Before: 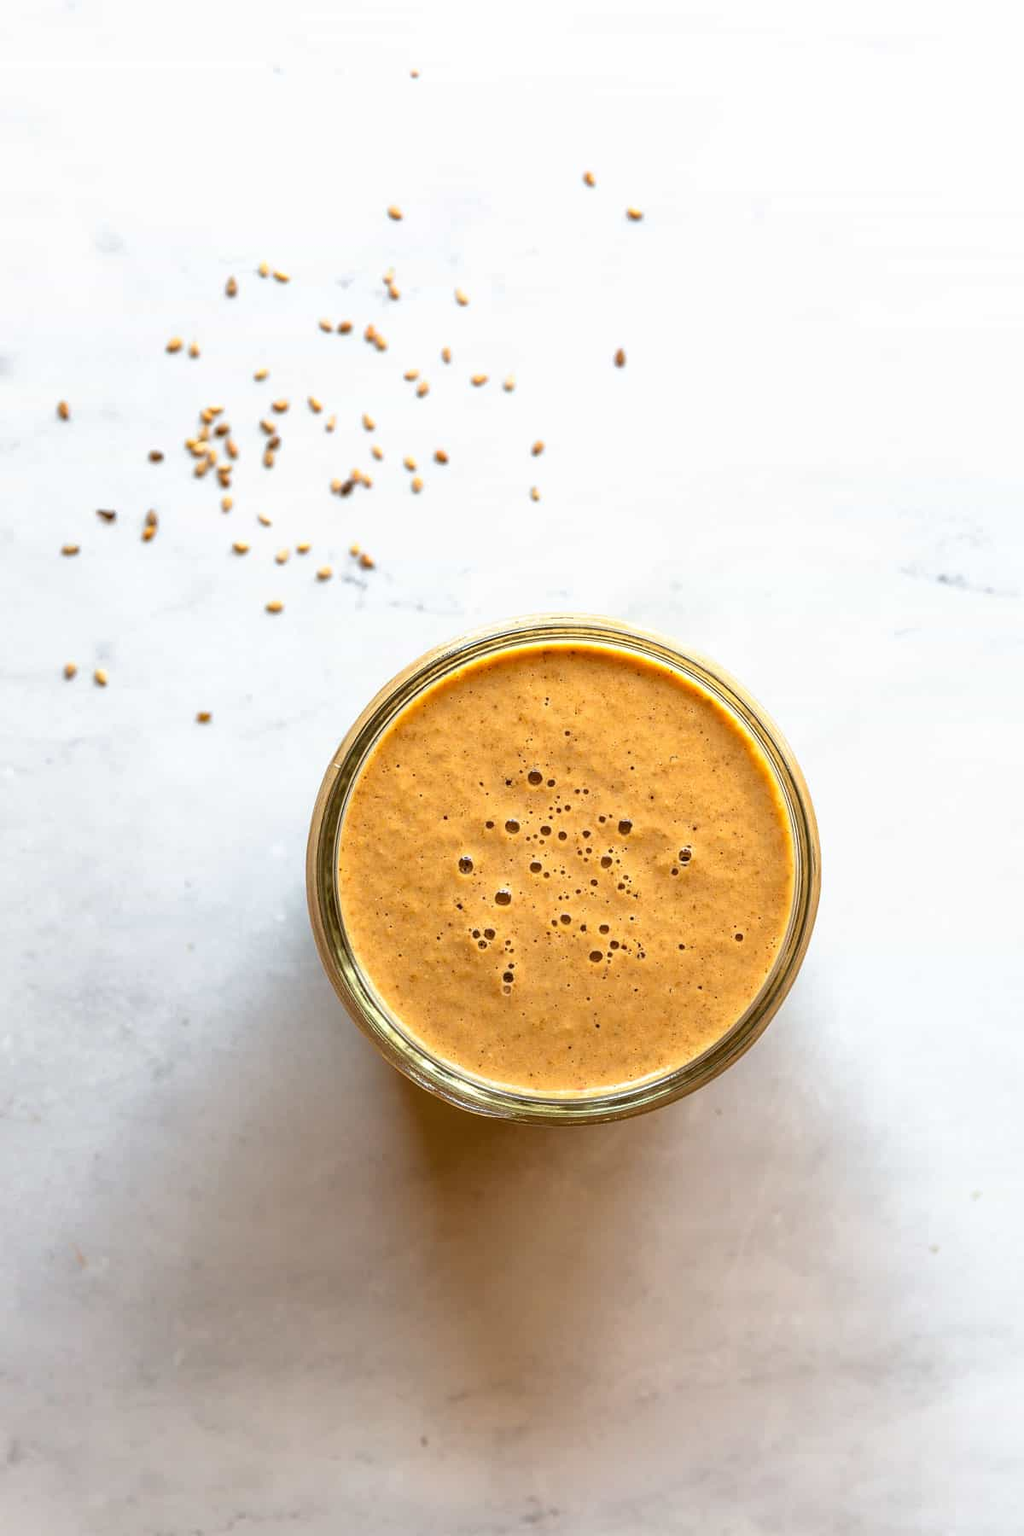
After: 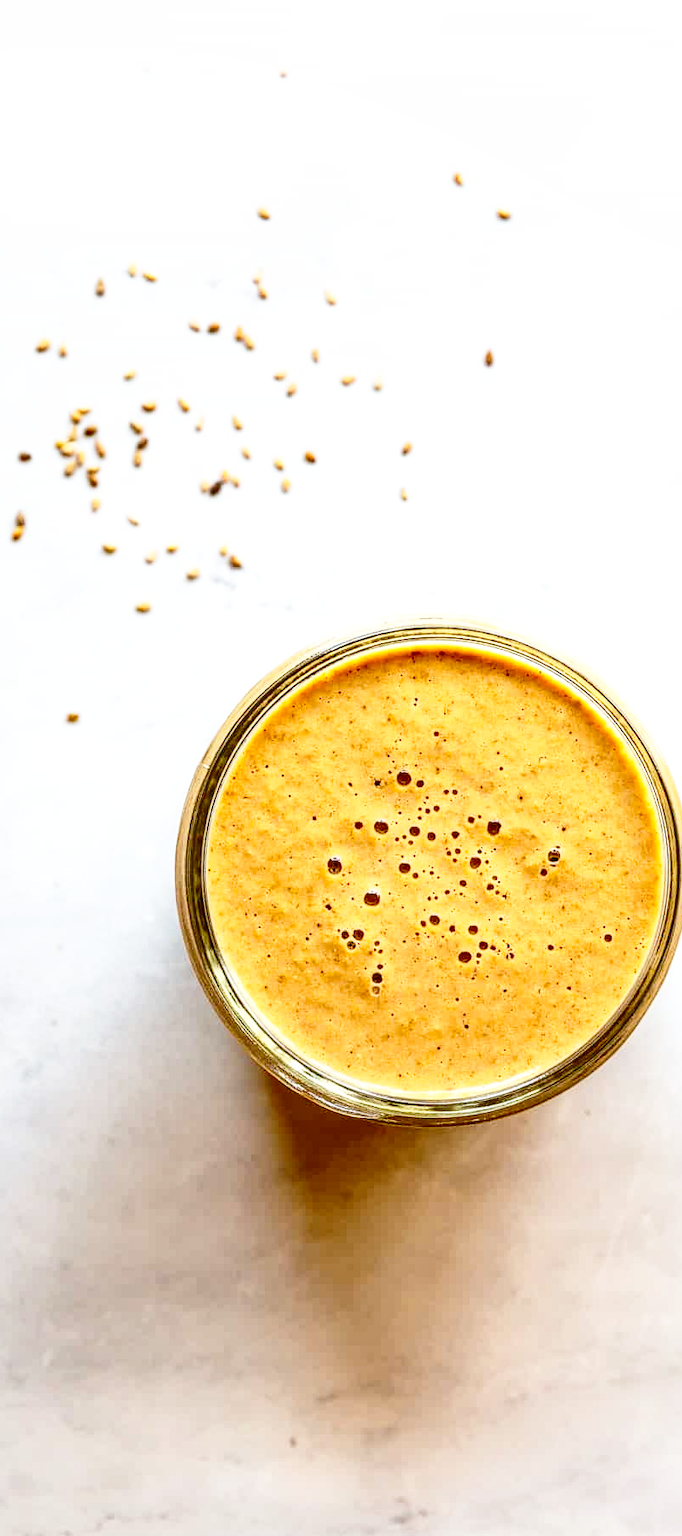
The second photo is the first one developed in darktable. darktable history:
crop and rotate: left 12.833%, right 20.528%
base curve: curves: ch0 [(0, 0) (0.028, 0.03) (0.121, 0.232) (0.46, 0.748) (0.859, 0.968) (1, 1)], preserve colors none
local contrast: on, module defaults
shadows and highlights: shadows 37.14, highlights -26.72, soften with gaussian
contrast brightness saturation: contrast 0.197, brightness -0.103, saturation 0.099
